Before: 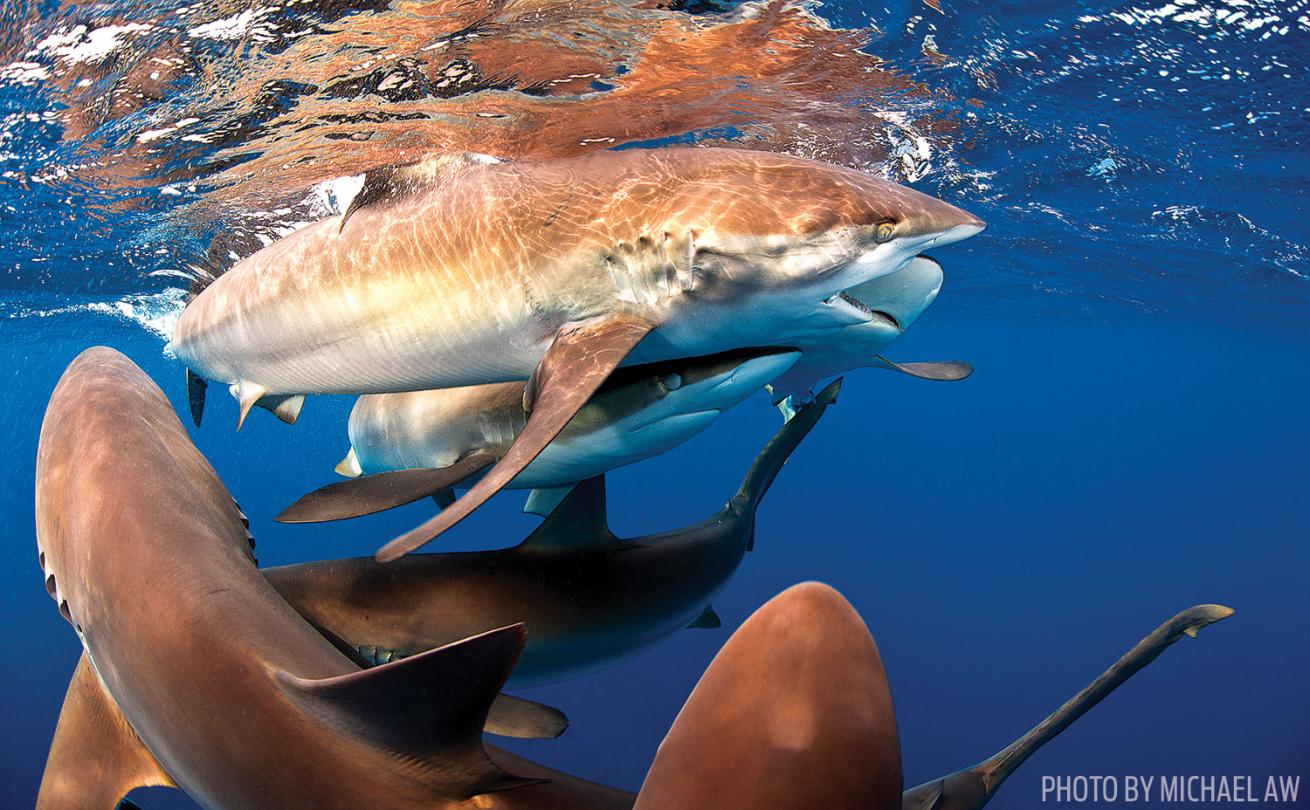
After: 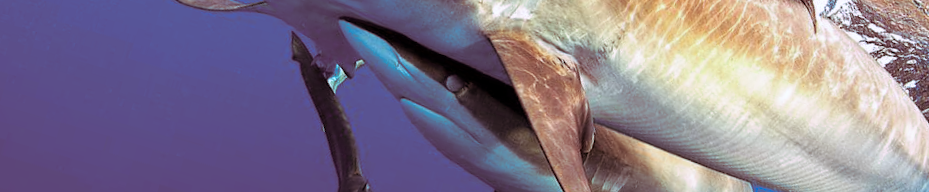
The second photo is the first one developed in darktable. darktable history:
split-toning: highlights › hue 298.8°, highlights › saturation 0.73, compress 41.76%
base curve: exposure shift 0, preserve colors none
white balance: red 0.925, blue 1.046
crop and rotate: angle 16.12°, top 30.835%, bottom 35.653%
